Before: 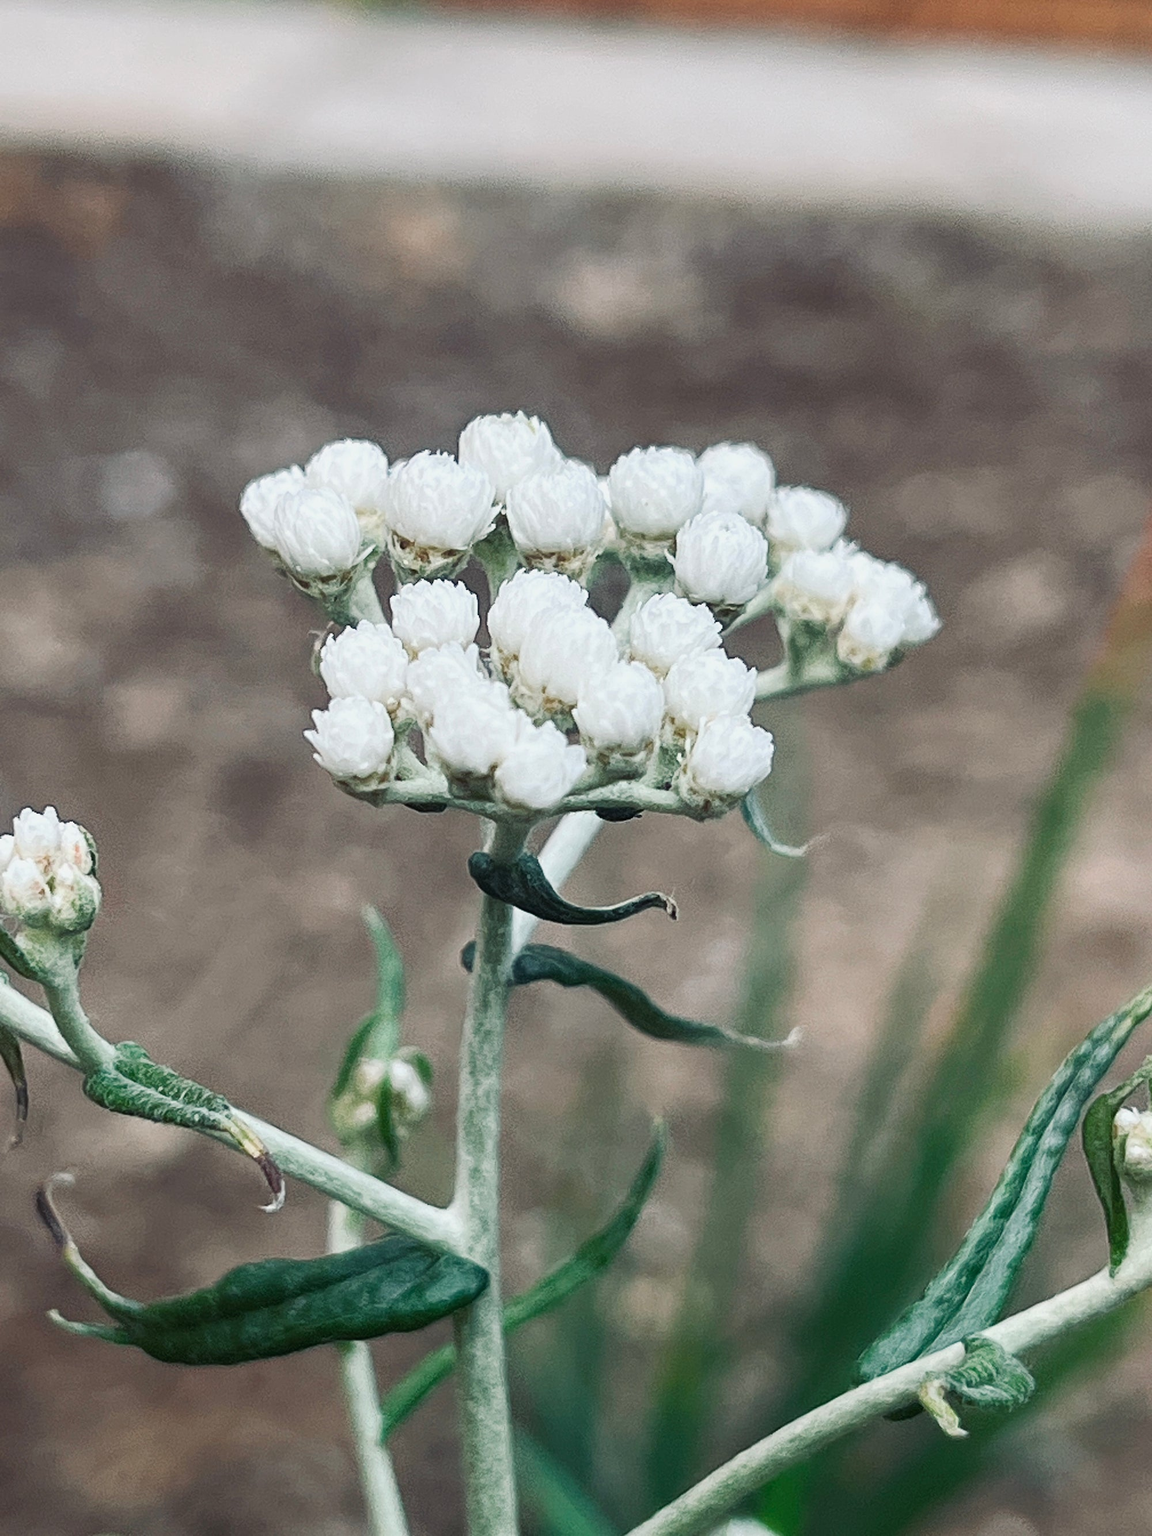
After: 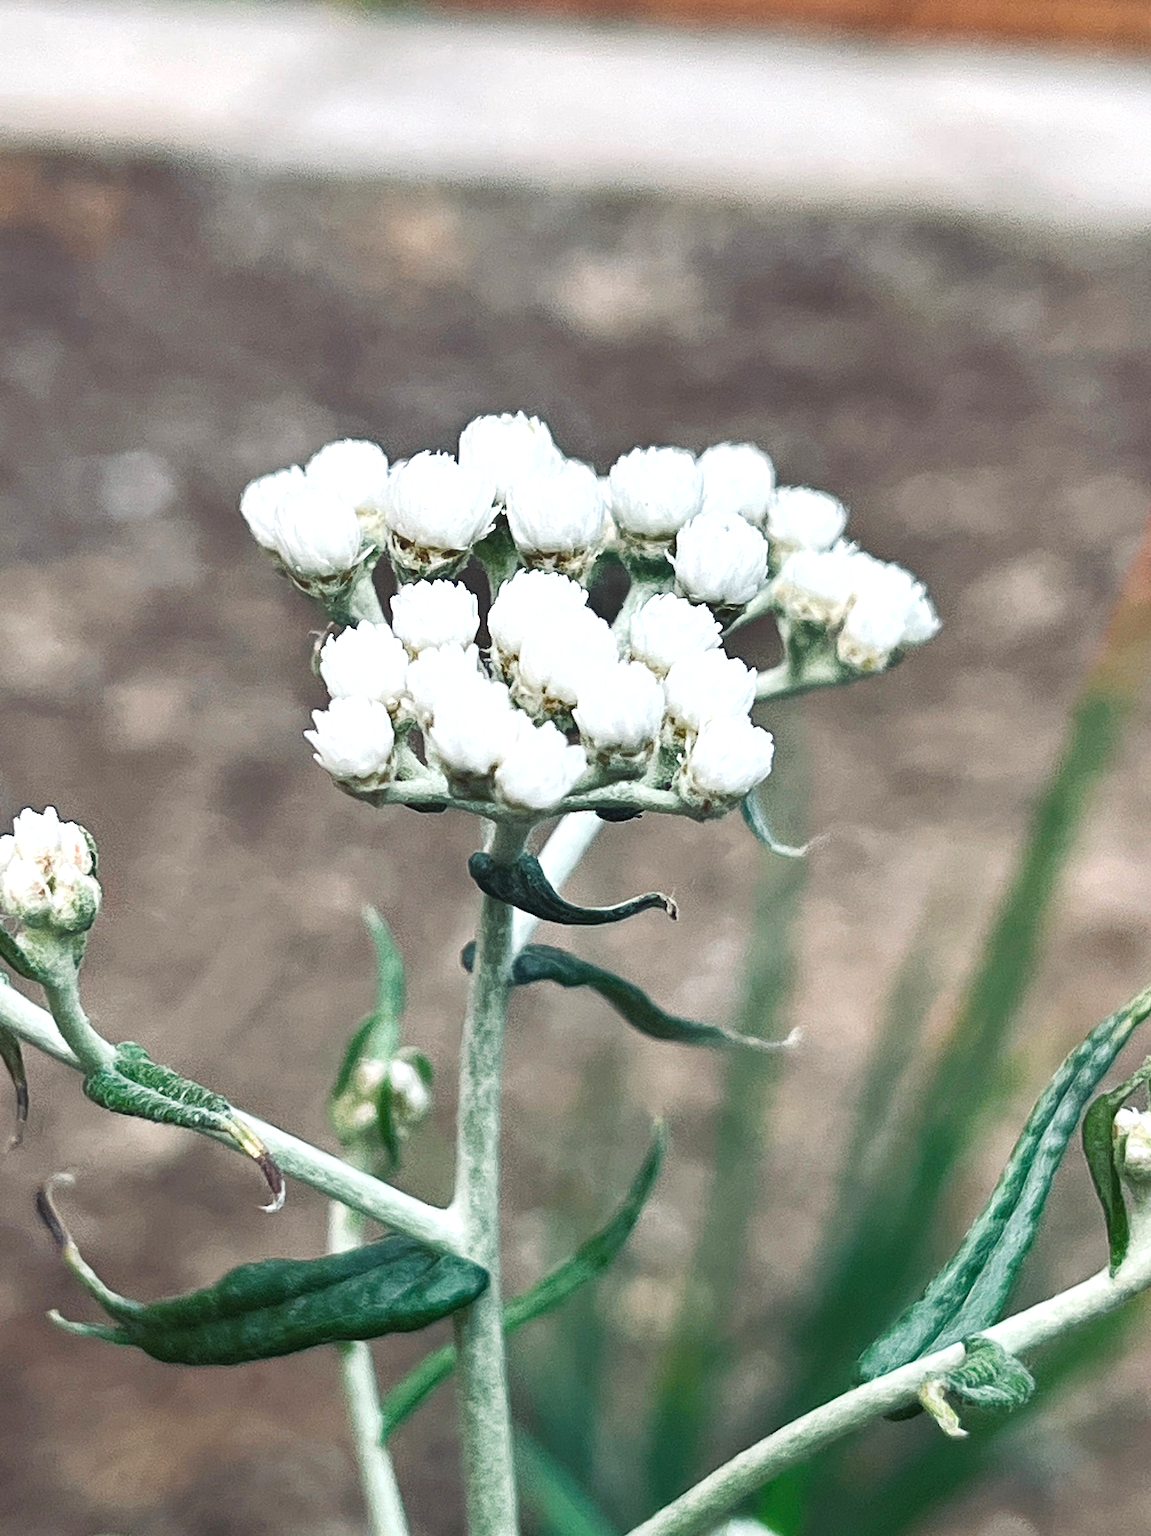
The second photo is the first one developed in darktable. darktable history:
exposure: black level correction 0, exposure 0.5 EV, compensate highlight preservation false
shadows and highlights: shadows 32.83, highlights -47.7, soften with gaussian
